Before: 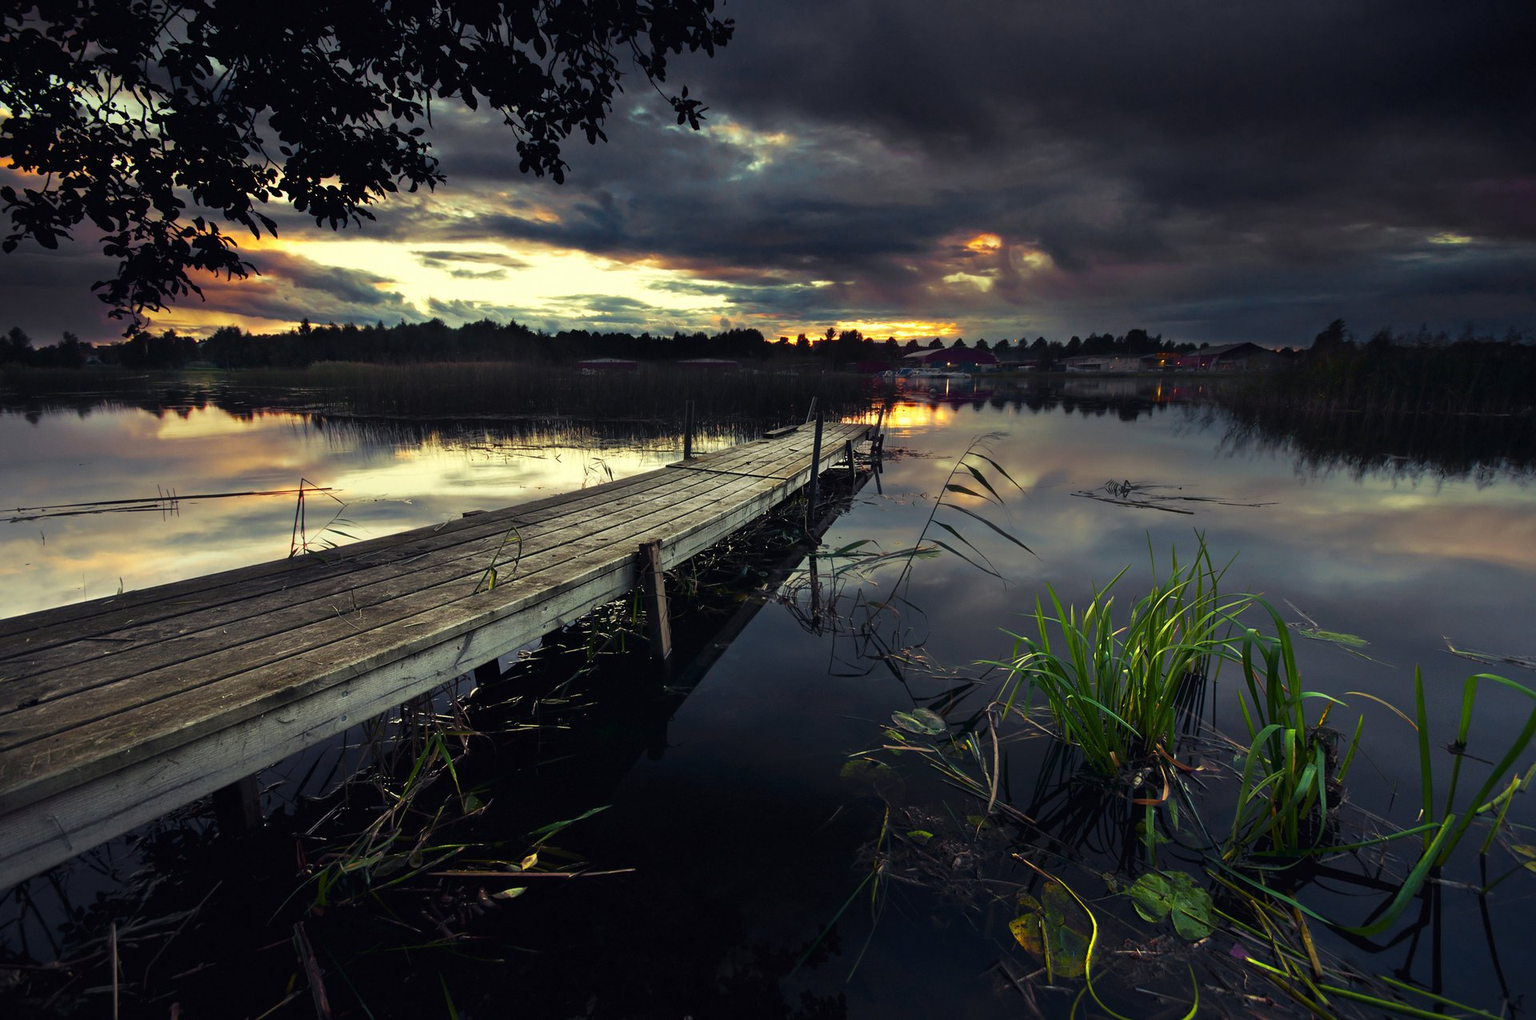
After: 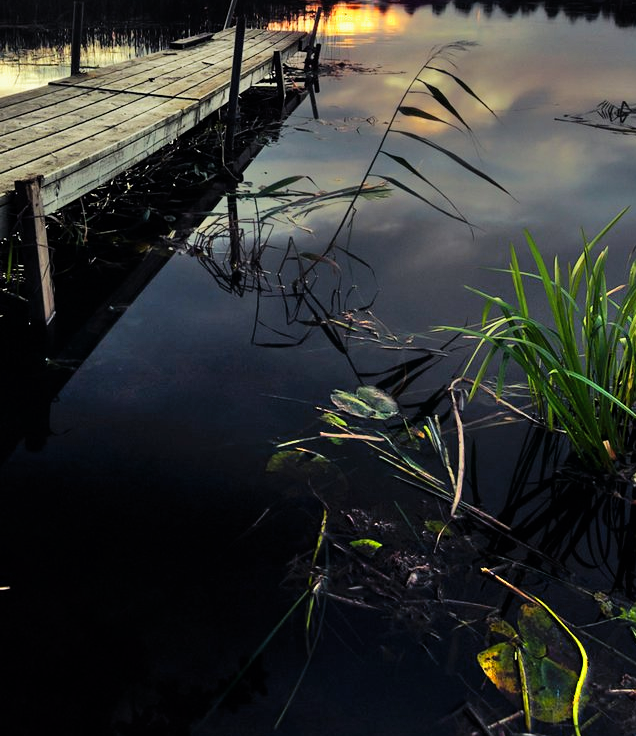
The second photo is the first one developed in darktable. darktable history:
crop: left 40.878%, top 39.176%, right 25.993%, bottom 3.081%
filmic rgb: middle gray luminance 18.42%, black relative exposure -11.45 EV, white relative exposure 2.55 EV, threshold 6 EV, target black luminance 0%, hardness 8.41, latitude 99%, contrast 1.084, shadows ↔ highlights balance 0.505%, add noise in highlights 0, preserve chrominance max RGB, color science v3 (2019), use custom middle-gray values true, iterations of high-quality reconstruction 0, contrast in highlights soft, enable highlight reconstruction true
shadows and highlights: soften with gaussian
